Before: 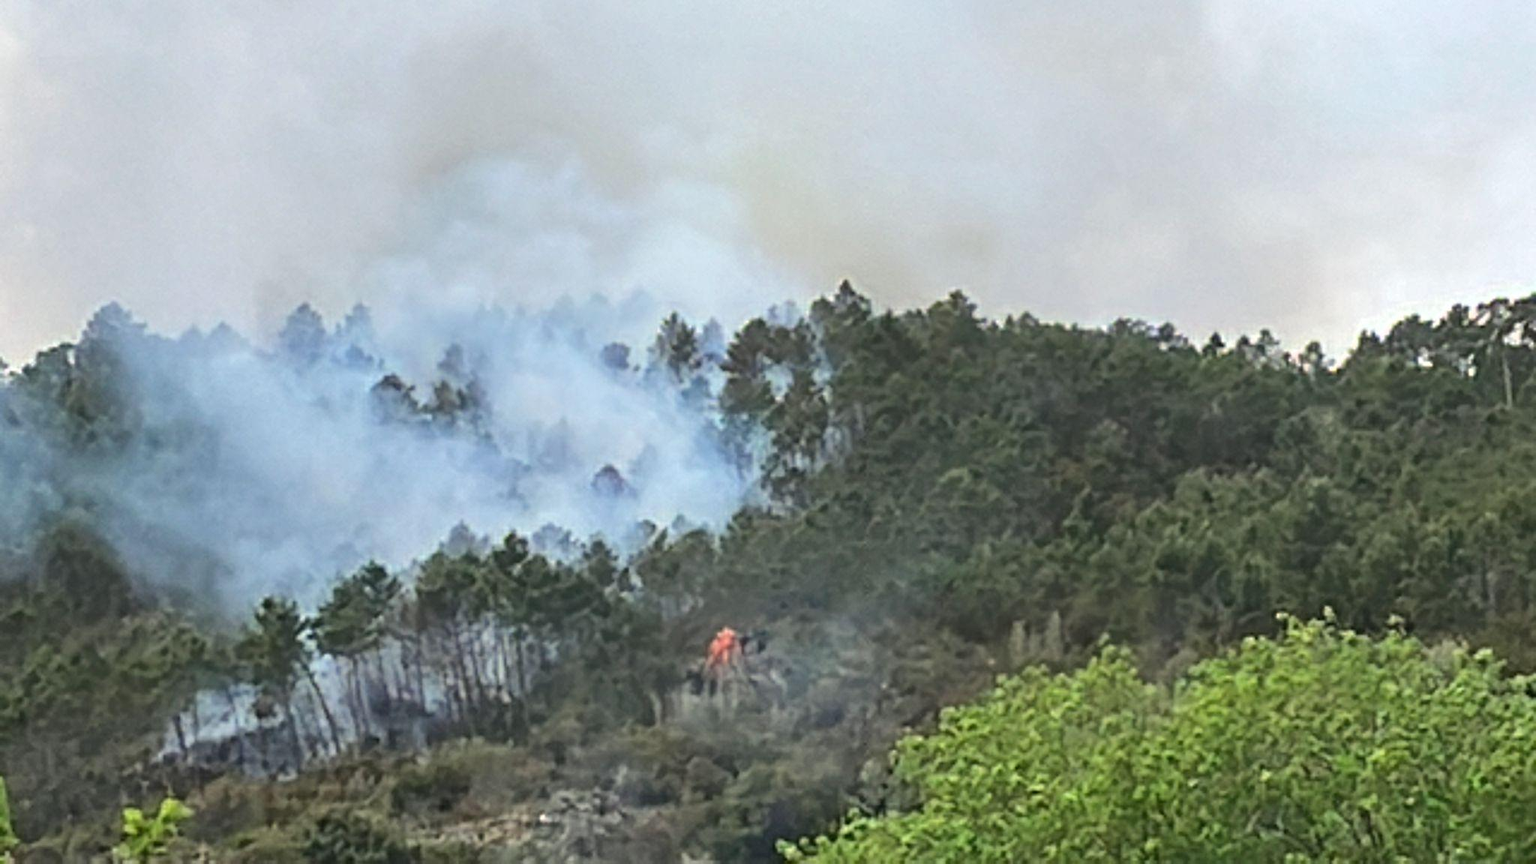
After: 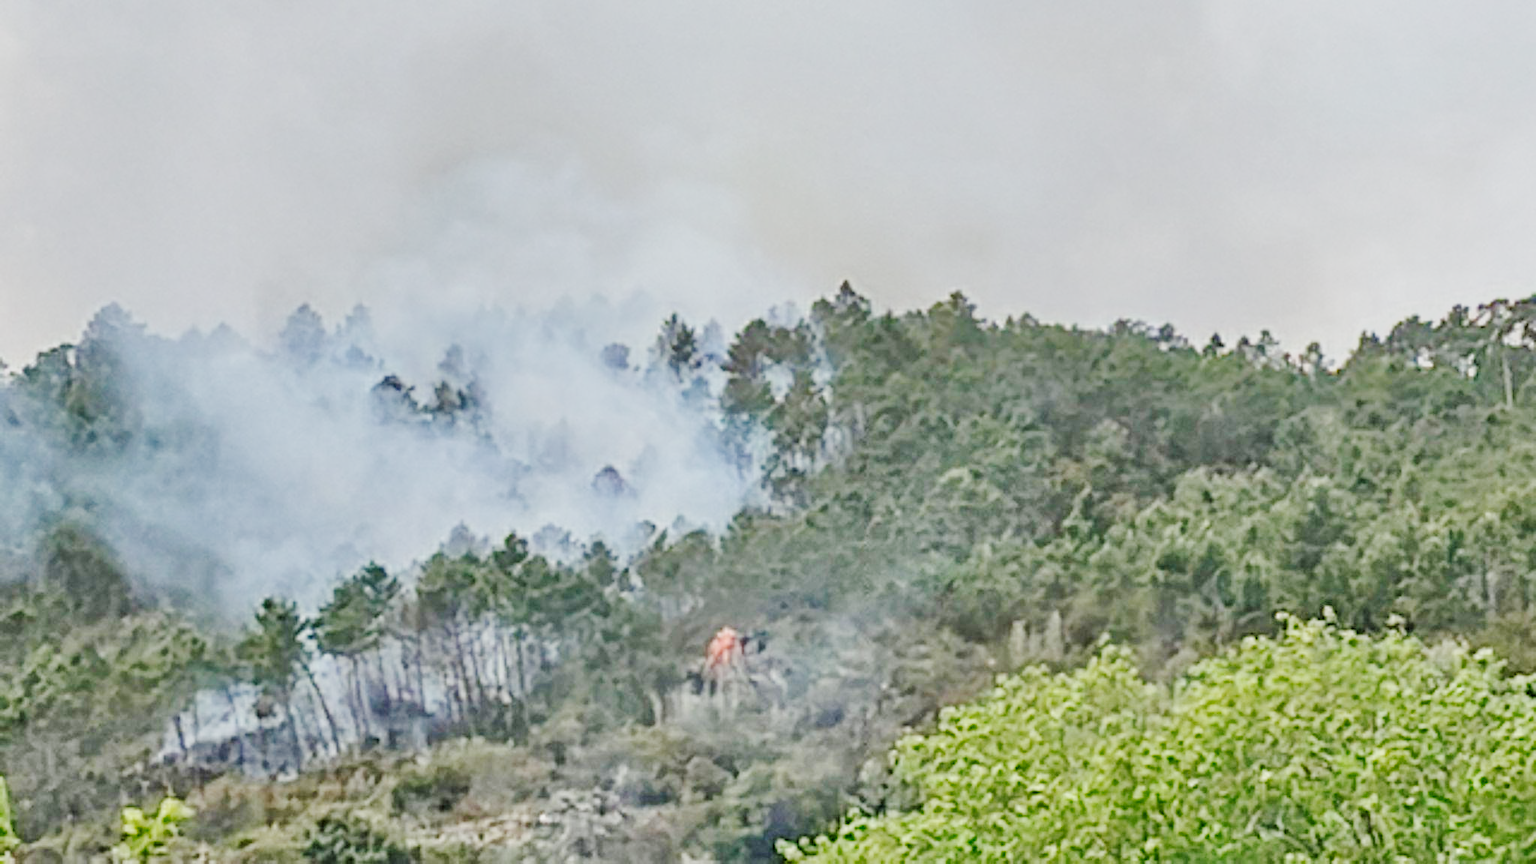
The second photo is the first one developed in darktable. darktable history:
tone curve: curves: ch0 [(0, 0) (0.239, 0.248) (0.508, 0.606) (0.826, 0.855) (1, 0.945)]; ch1 [(0, 0) (0.401, 0.42) (0.442, 0.47) (0.492, 0.498) (0.511, 0.516) (0.555, 0.586) (0.681, 0.739) (1, 1)]; ch2 [(0, 0) (0.411, 0.433) (0.5, 0.504) (0.545, 0.574) (1, 1)], preserve colors none
local contrast: on, module defaults
filmic rgb: black relative exposure -16 EV, white relative exposure 6.89 EV, threshold 3.05 EV, hardness 4.65, add noise in highlights 0.001, preserve chrominance no, color science v3 (2019), use custom middle-gray values true, contrast in highlights soft, enable highlight reconstruction true
tone equalizer: -7 EV 0.142 EV, -6 EV 0.571 EV, -5 EV 1.11 EV, -4 EV 1.32 EV, -3 EV 1.15 EV, -2 EV 0.6 EV, -1 EV 0.168 EV
